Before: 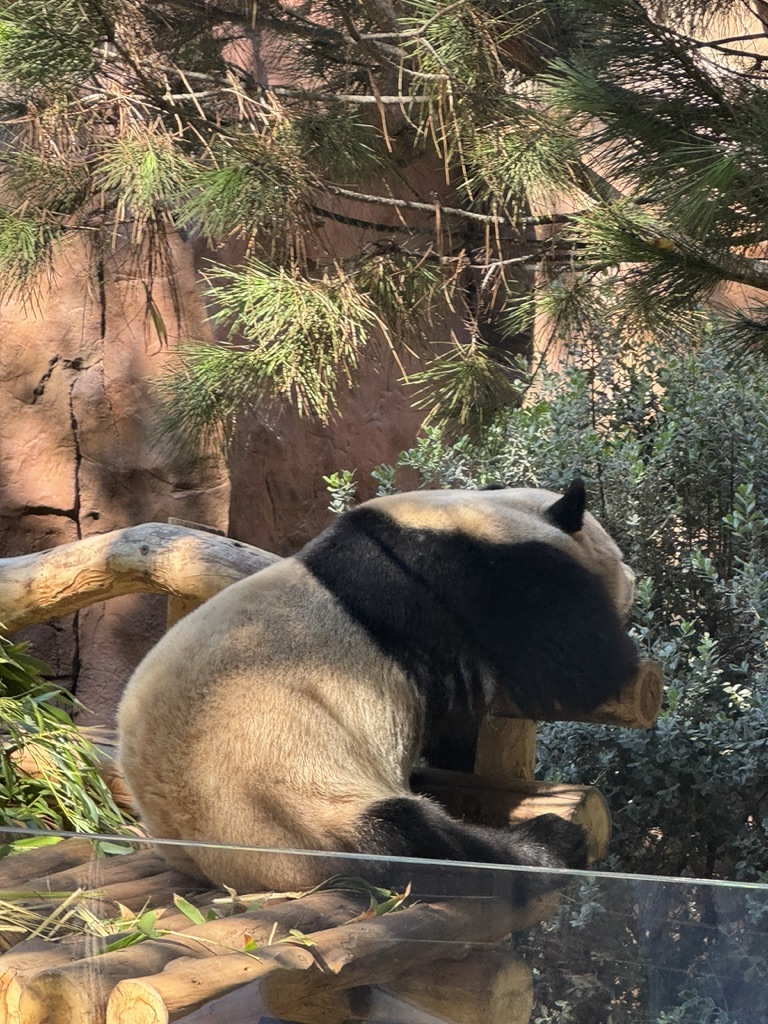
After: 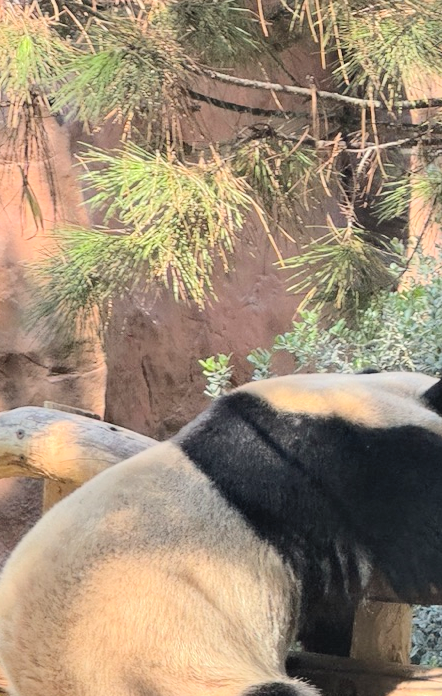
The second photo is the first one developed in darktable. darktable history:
exposure: exposure 0.019 EV, compensate highlight preservation false
tone curve: curves: ch0 [(0, 0) (0.003, 0.021) (0.011, 0.033) (0.025, 0.059) (0.044, 0.097) (0.069, 0.141) (0.1, 0.186) (0.136, 0.237) (0.177, 0.298) (0.224, 0.378) (0.277, 0.47) (0.335, 0.542) (0.399, 0.605) (0.468, 0.678) (0.543, 0.724) (0.623, 0.787) (0.709, 0.829) (0.801, 0.875) (0.898, 0.912) (1, 1)], color space Lab, independent channels, preserve colors none
crop: left 16.175%, top 11.406%, right 26.273%, bottom 20.601%
